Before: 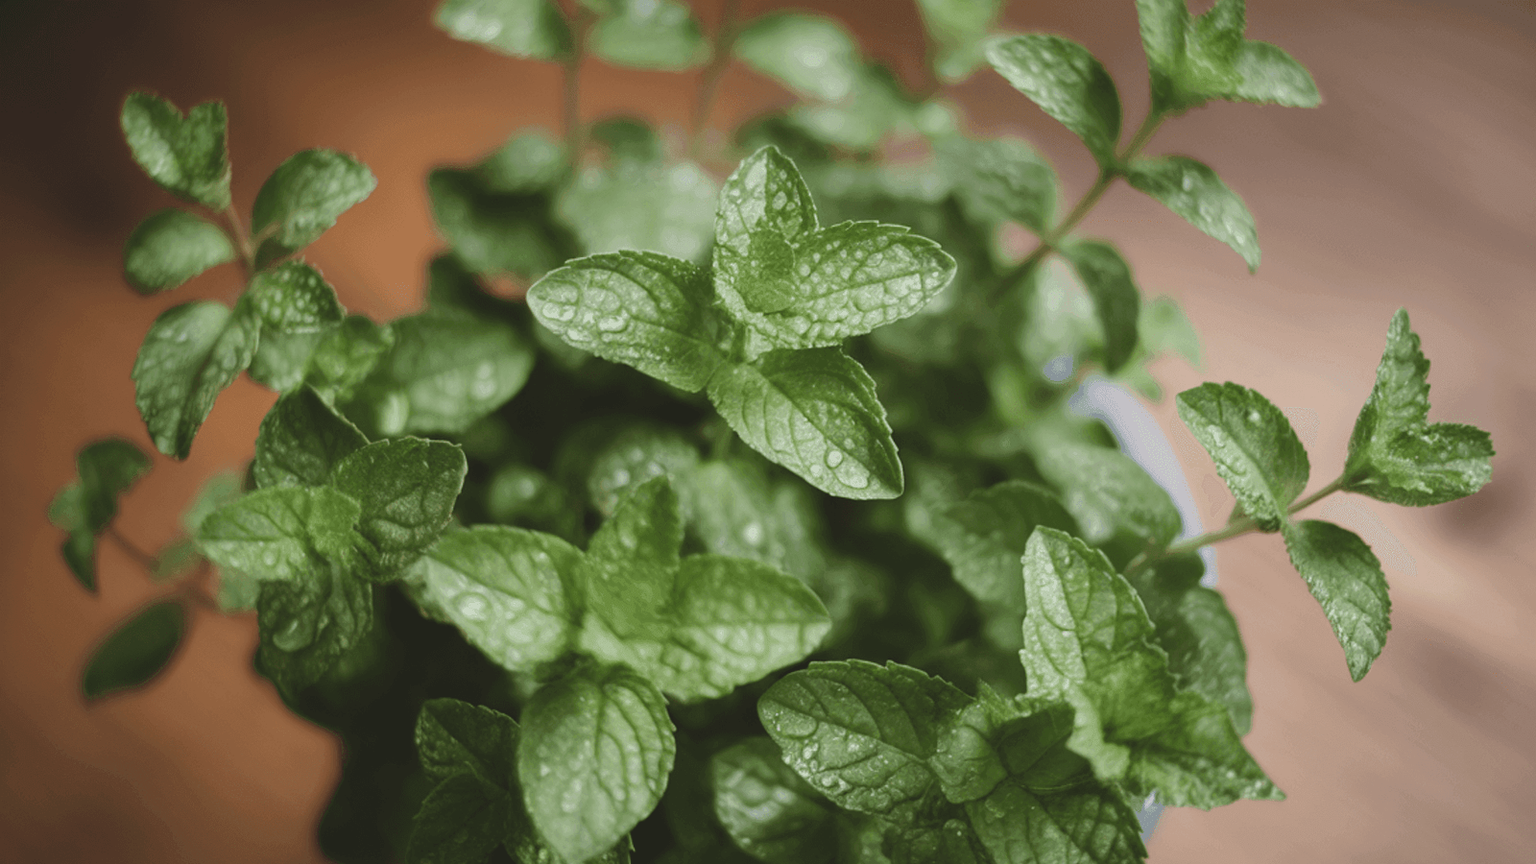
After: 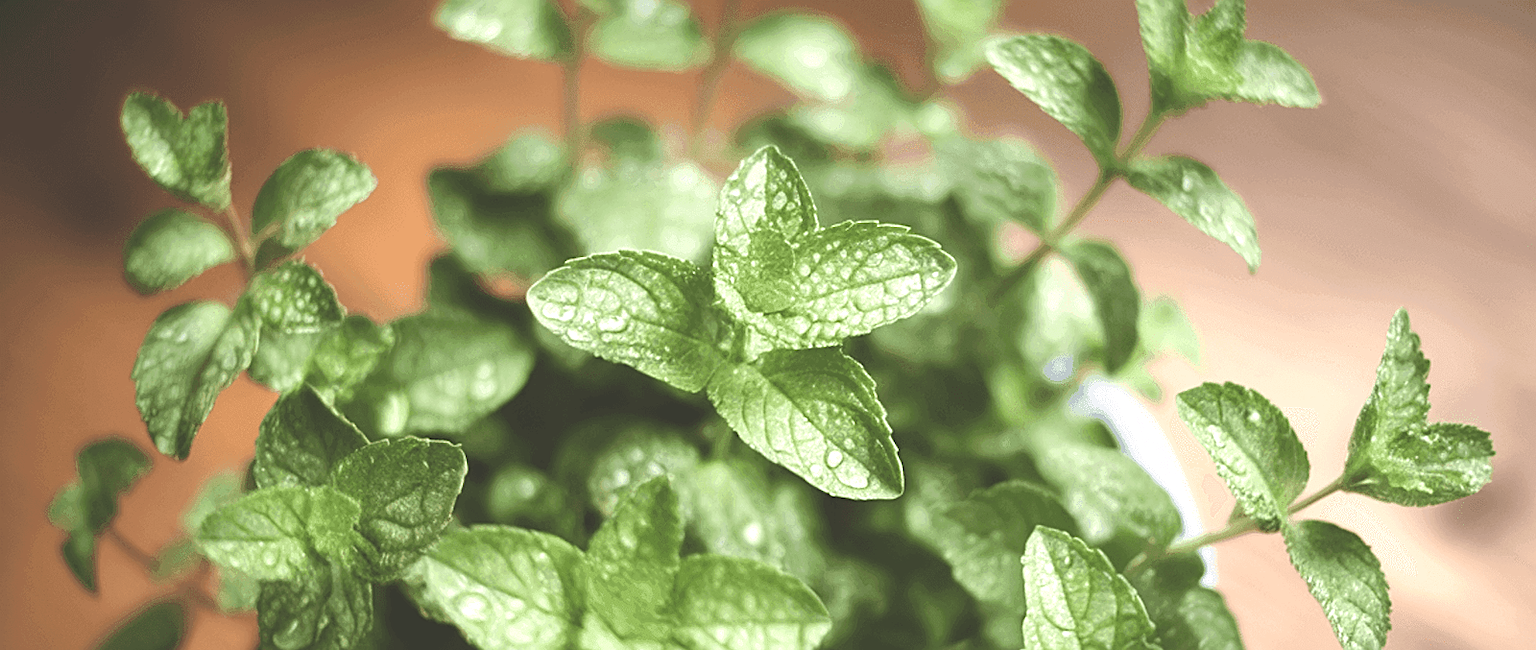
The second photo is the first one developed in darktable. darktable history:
sharpen: on, module defaults
crop: bottom 24.585%
contrast brightness saturation: saturation -0.062
color correction: highlights b* 2.98
exposure: black level correction -0.005, exposure 1.002 EV, compensate highlight preservation false
